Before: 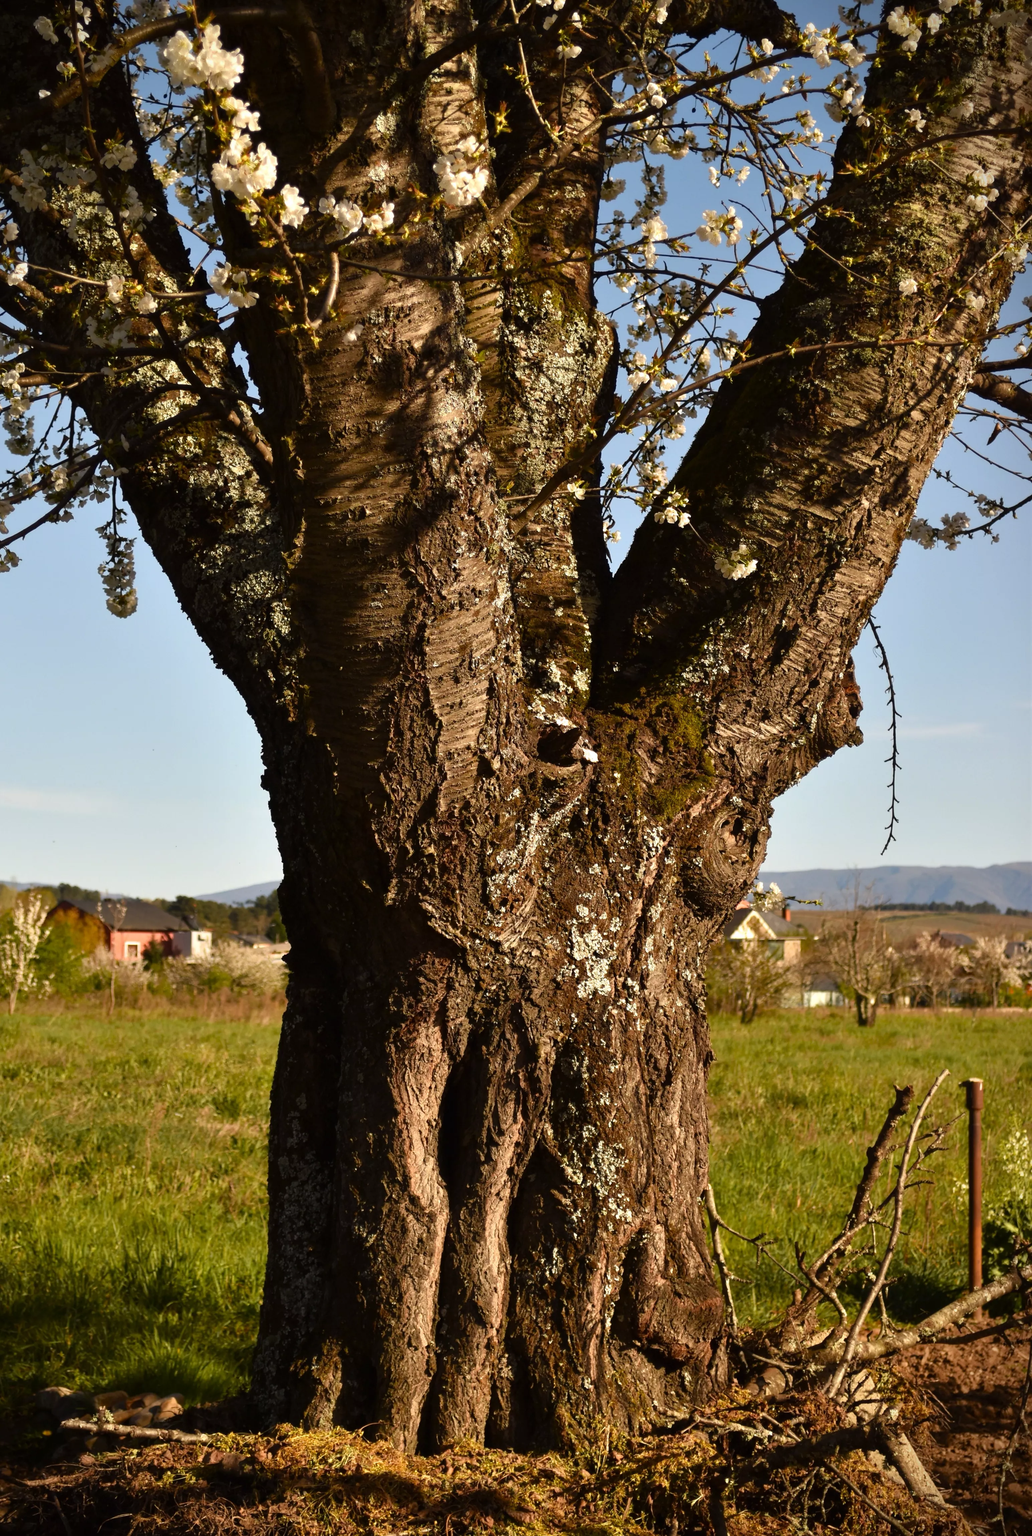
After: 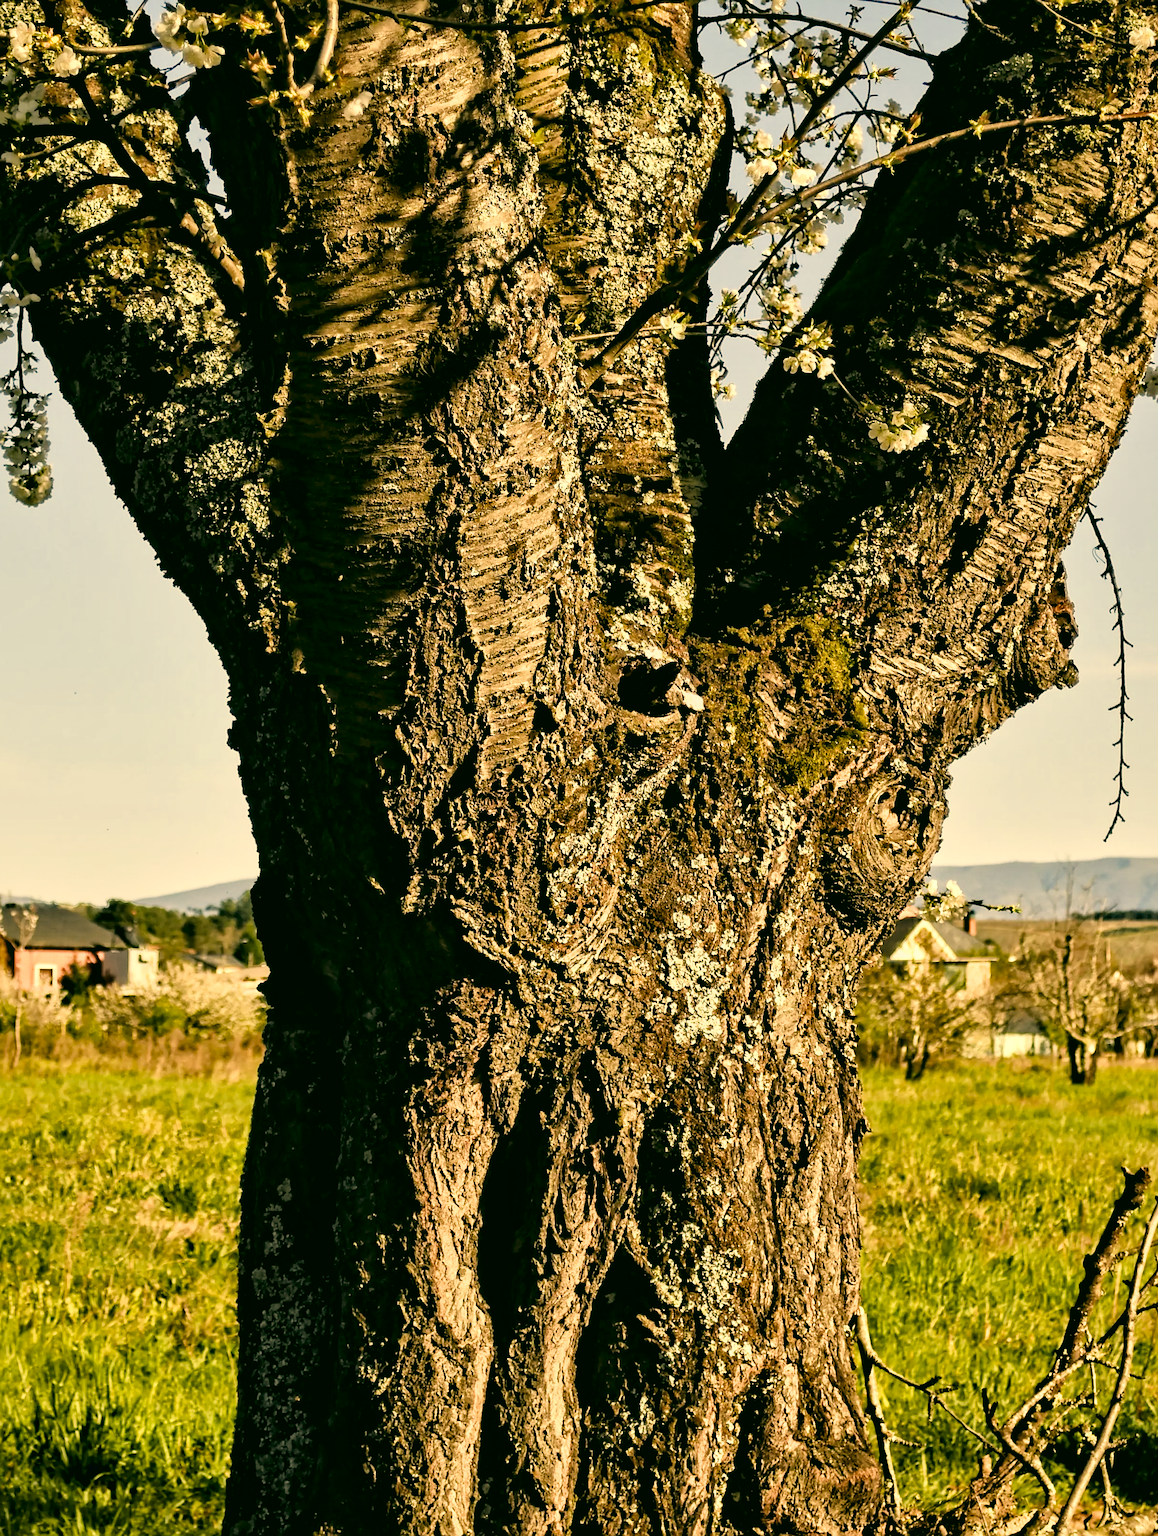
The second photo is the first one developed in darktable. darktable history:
color correction: highlights a* 5.3, highlights b* 24.26, shadows a* -15.58, shadows b* 4.02
sharpen: on, module defaults
local contrast: mode bilateral grid, contrast 20, coarseness 50, detail 141%, midtone range 0.2
crop: left 9.712%, top 16.928%, right 10.845%, bottom 12.332%
contrast brightness saturation: saturation -0.05
contrast equalizer: y [[0.511, 0.558, 0.631, 0.632, 0.559, 0.512], [0.5 ×6], [0.507, 0.559, 0.627, 0.644, 0.647, 0.647], [0 ×6], [0 ×6]]
exposure: black level correction 0, exposure 1 EV, compensate exposure bias true, compensate highlight preservation false
filmic rgb: black relative exposure -7.65 EV, white relative exposure 4.56 EV, hardness 3.61
